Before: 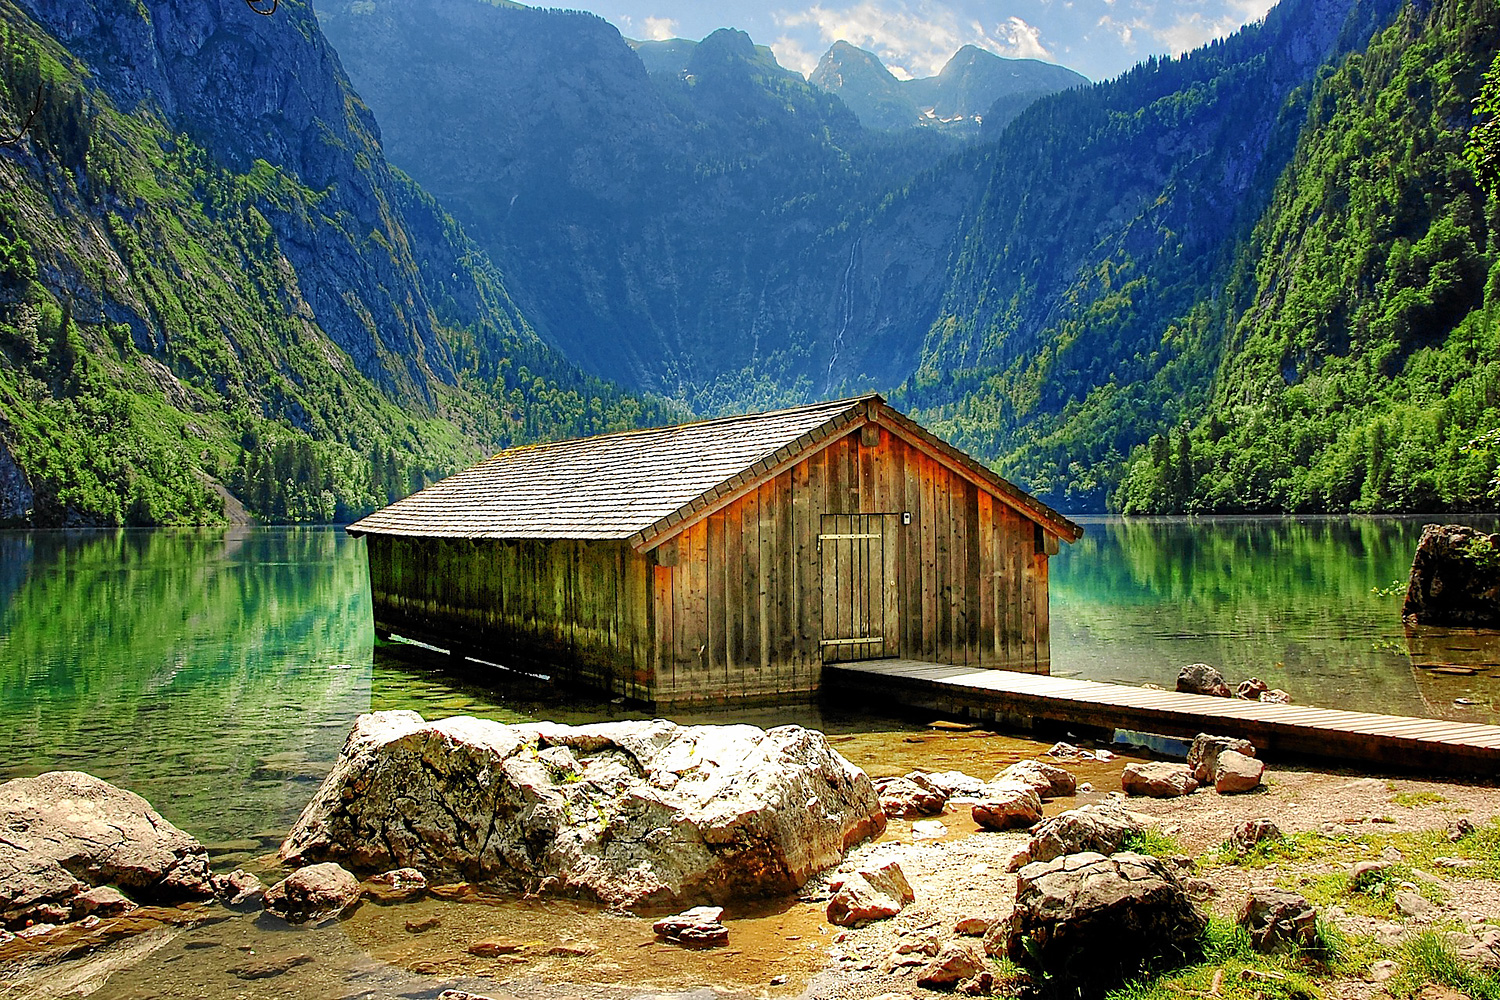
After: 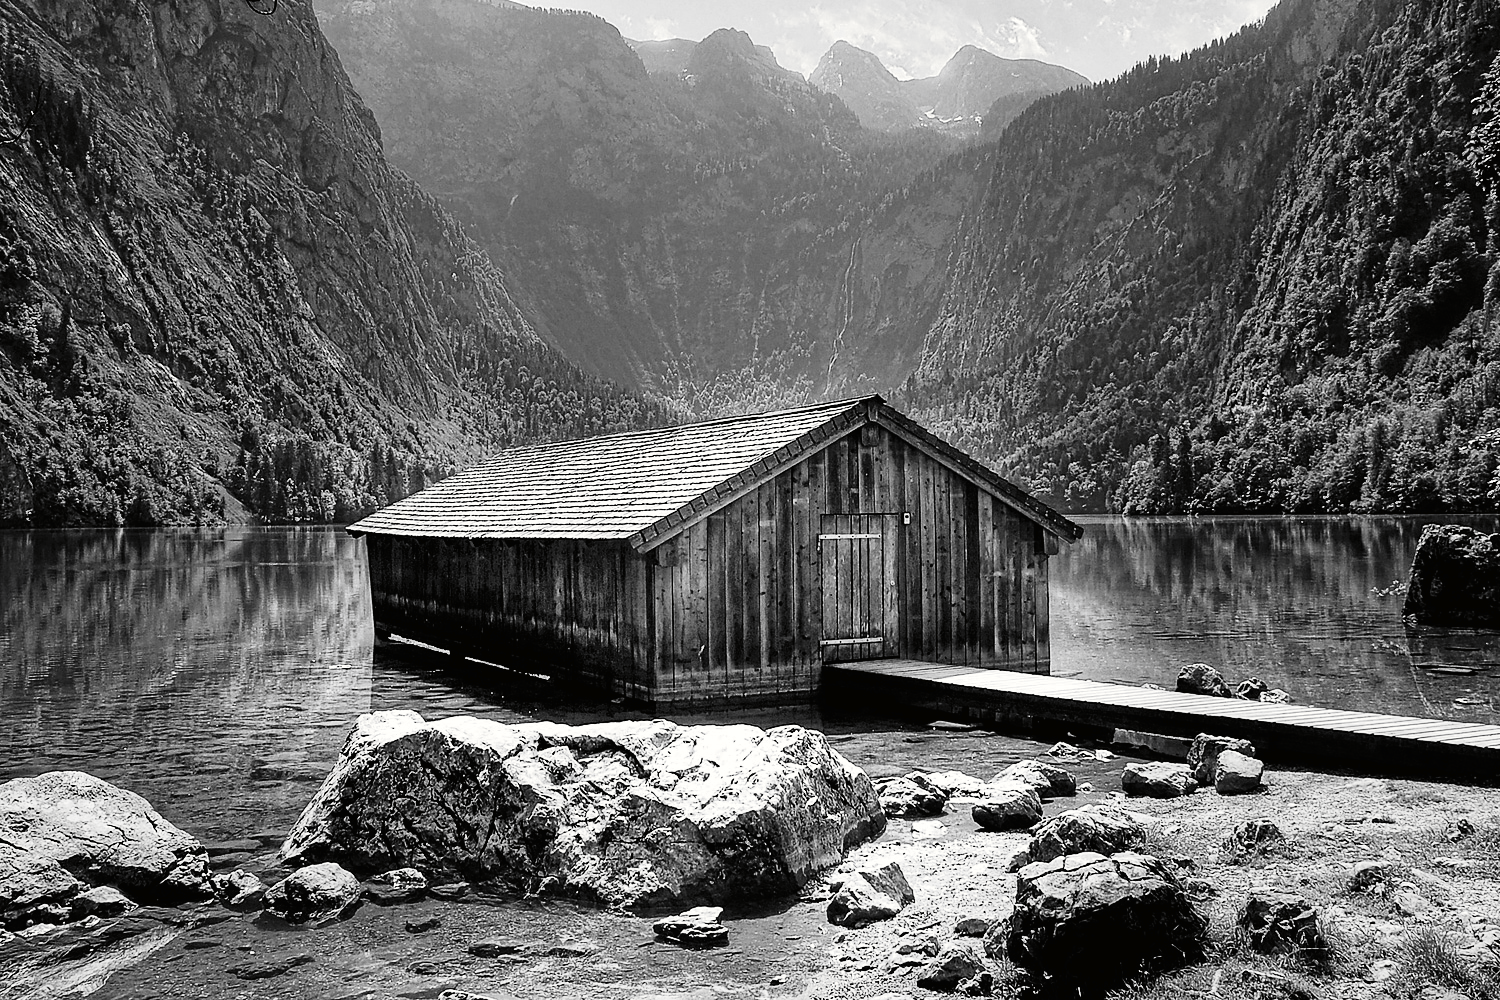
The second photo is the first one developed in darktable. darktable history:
tone curve: curves: ch0 [(0, 0) (0.003, 0.008) (0.011, 0.008) (0.025, 0.011) (0.044, 0.017) (0.069, 0.029) (0.1, 0.045) (0.136, 0.067) (0.177, 0.103) (0.224, 0.151) (0.277, 0.21) (0.335, 0.285) (0.399, 0.37) (0.468, 0.462) (0.543, 0.568) (0.623, 0.679) (0.709, 0.79) (0.801, 0.876) (0.898, 0.936) (1, 1)], preserve colors none
color look up table: target L [92.35, 81.33, 86.7, 78.8, 69.61, 58.12, 59.92, 56.57, 43.19, 50.83, 18.94, 200.82, 95.84, 78.07, 73.19, 76.98, 53.09, 56.32, 57.35, 49.64, 51.49, 46.7, 43.73, 19.55, 13.71, 19.55, 1.645, 91.64, 85.63, 76.61, 71.1, 62.97, 72.21, 59.92, 65.24, 43.19, 41.83, 38.86, 42.92, 18, 6.319, 100.33, 80.97, 87.41, 88.82, 71.47, 53.98, 51.22, 10.27], target a [-0.003, 0, -0.002, -0.001, 0, 0.001 ×4, 0, 0, 0, -0.289, 0, 0.001, 0, 0.001, 0, 0.001 ×6, 0, 0.001, -0.153, -0.001, 0, -0.002, 0, 0.001, 0, 0.001 ×6, 0, 0, 0.001, -0.002, -0.003, -0.002, 0, 0.001, 0, 0], target b [0.024, 0.002, 0.024, 0.002, 0.002, -0.005 ×4, 0, 0.003, -0.001, 3.633, 0.002, -0.005, 0.002, -0.004, 0, -0.005, 0, -0.005, -0.005, -0.005, -0.004, -0.002, -0.004, 1.891, 0.001, 0.001, 0.023, 0.002, -0.005, 0.002, -0.005 ×4, -0.006, -0.005, -0.003, -0.001, -0.002, 0.023, 0.024, 0.024, 0.002, -0.004, 0, -0.002], num patches 49
